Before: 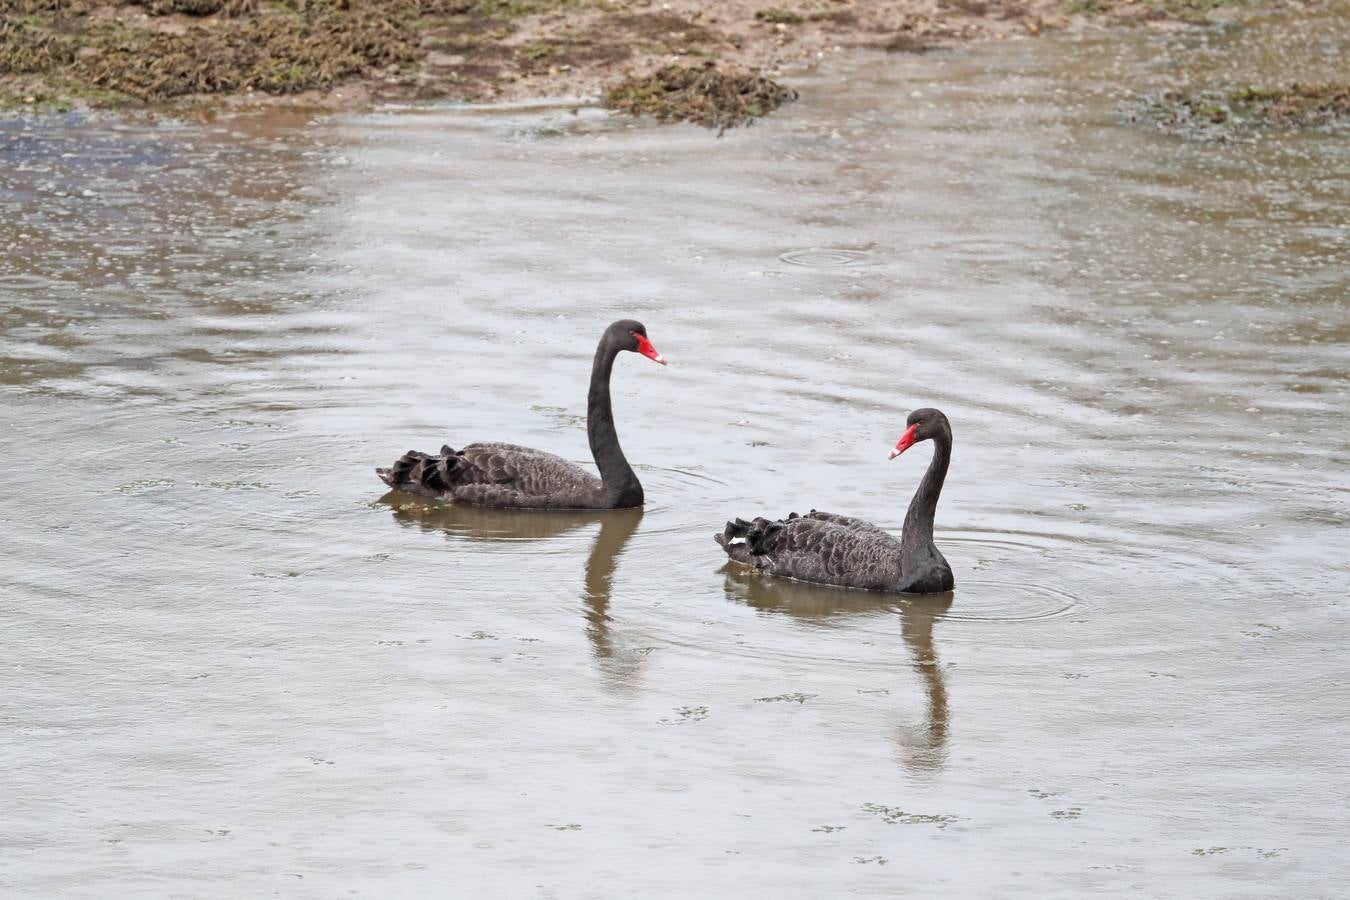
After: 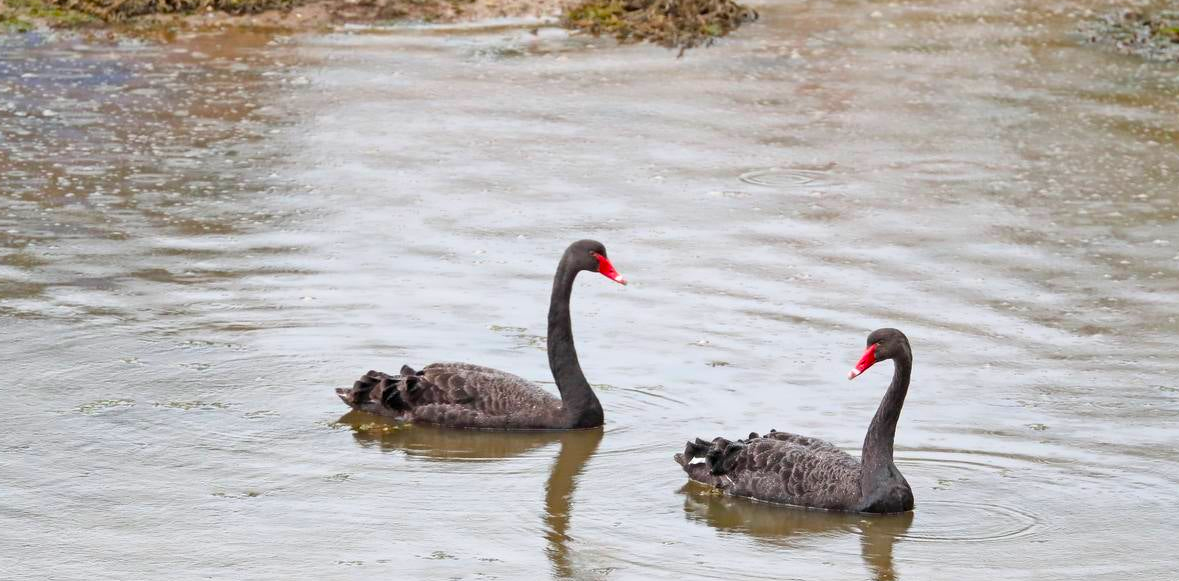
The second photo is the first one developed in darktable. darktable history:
color balance rgb: linear chroma grading › global chroma 15%, perceptual saturation grading › global saturation 30%
crop: left 3.015%, top 8.969%, right 9.647%, bottom 26.457%
